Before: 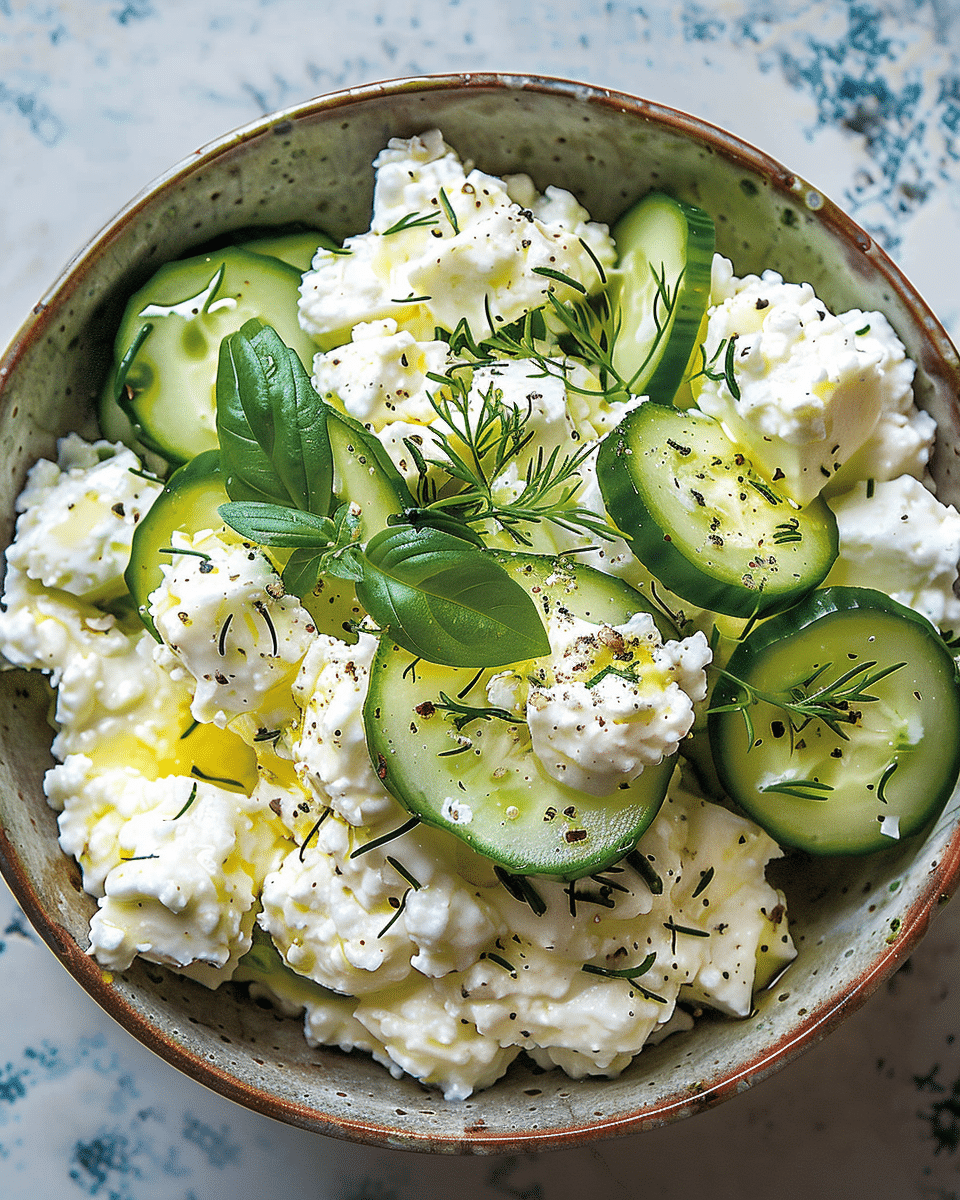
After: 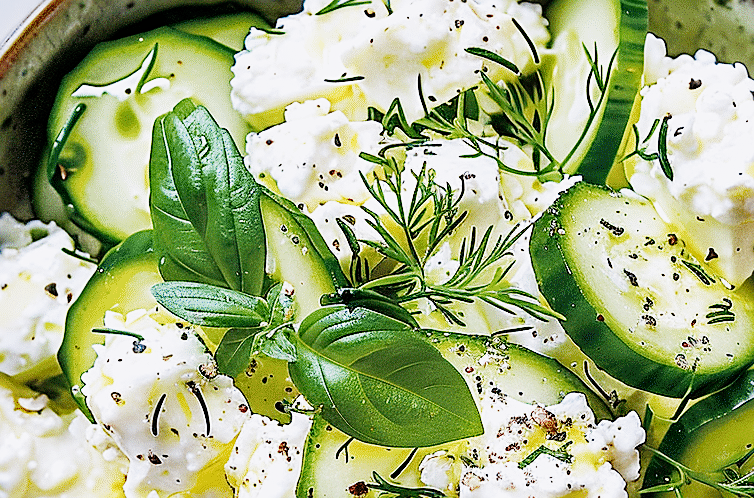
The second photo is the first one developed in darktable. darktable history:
exposure: exposure 0.566 EV, compensate highlight preservation false
sharpen: on, module defaults
white balance: red 1.004, blue 1.096
crop: left 7.036%, top 18.398%, right 14.379%, bottom 40.043%
filmic rgb: black relative exposure -16 EV, white relative exposure 5.31 EV, hardness 5.9, contrast 1.25, preserve chrominance no, color science v5 (2021)
